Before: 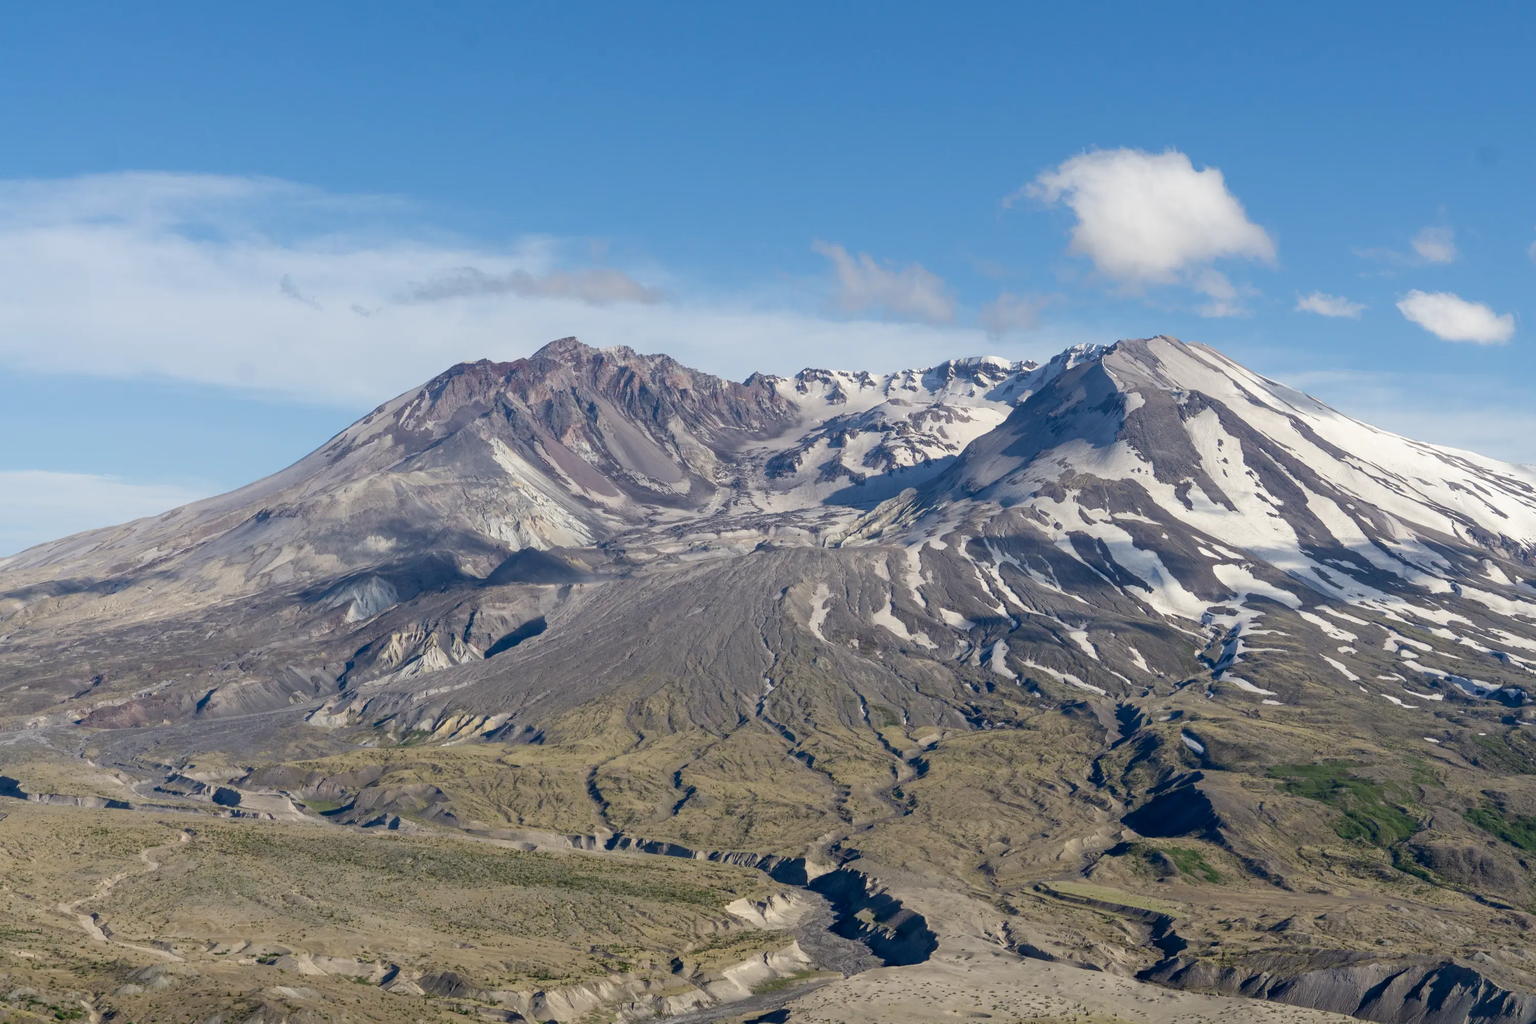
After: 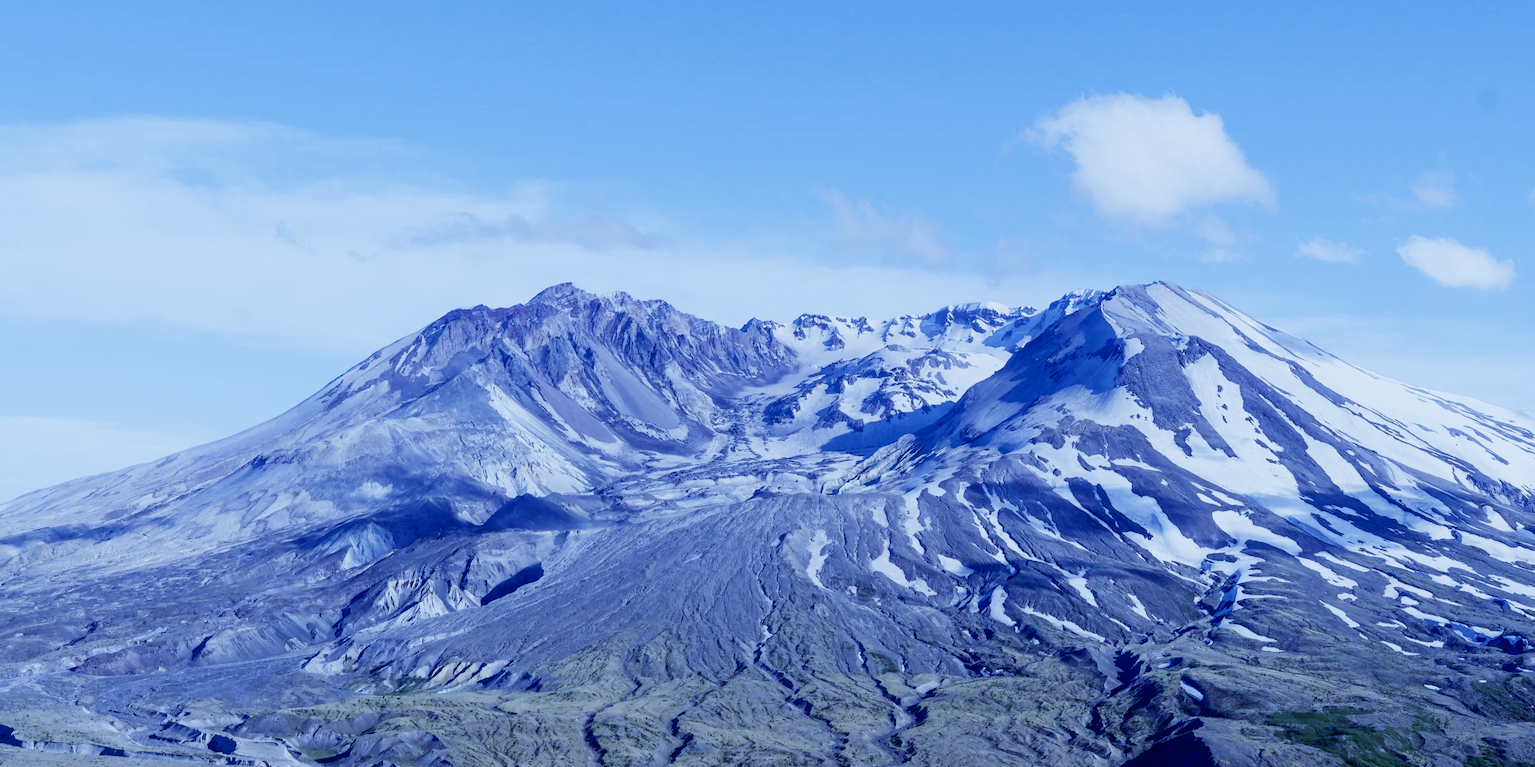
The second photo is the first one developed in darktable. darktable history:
white balance: red 0.766, blue 1.537
sigmoid: contrast 1.8, skew -0.2, preserve hue 0%, red attenuation 0.1, red rotation 0.035, green attenuation 0.1, green rotation -0.017, blue attenuation 0.15, blue rotation -0.052, base primaries Rec2020
crop: left 0.387%, top 5.469%, bottom 19.809%
